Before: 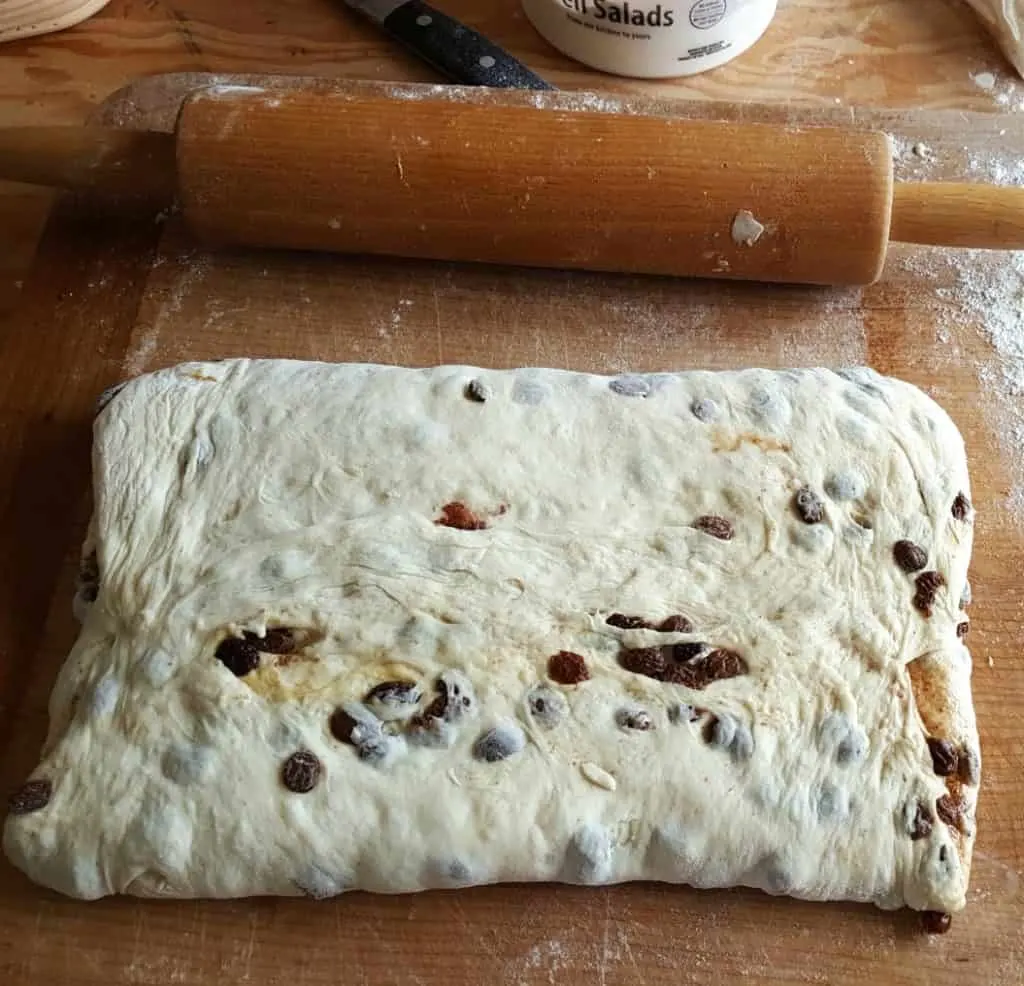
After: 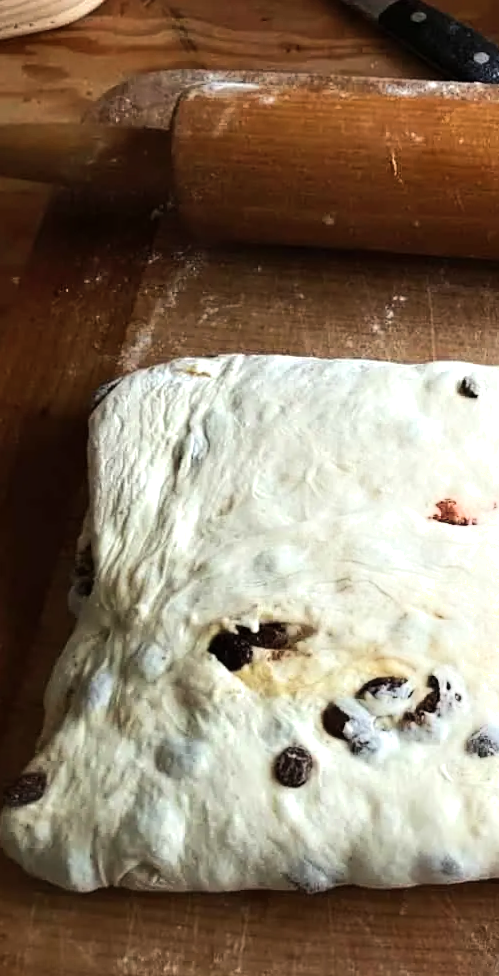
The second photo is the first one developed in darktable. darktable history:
crop and rotate: left 0%, top 0%, right 50.845%
tone equalizer: -8 EV -0.75 EV, -7 EV -0.7 EV, -6 EV -0.6 EV, -5 EV -0.4 EV, -3 EV 0.4 EV, -2 EV 0.6 EV, -1 EV 0.7 EV, +0 EV 0.75 EV, edges refinement/feathering 500, mask exposure compensation -1.57 EV, preserve details no
rotate and perspective: rotation 0.192°, lens shift (horizontal) -0.015, crop left 0.005, crop right 0.996, crop top 0.006, crop bottom 0.99
shadows and highlights: highlights 70.7, soften with gaussian
